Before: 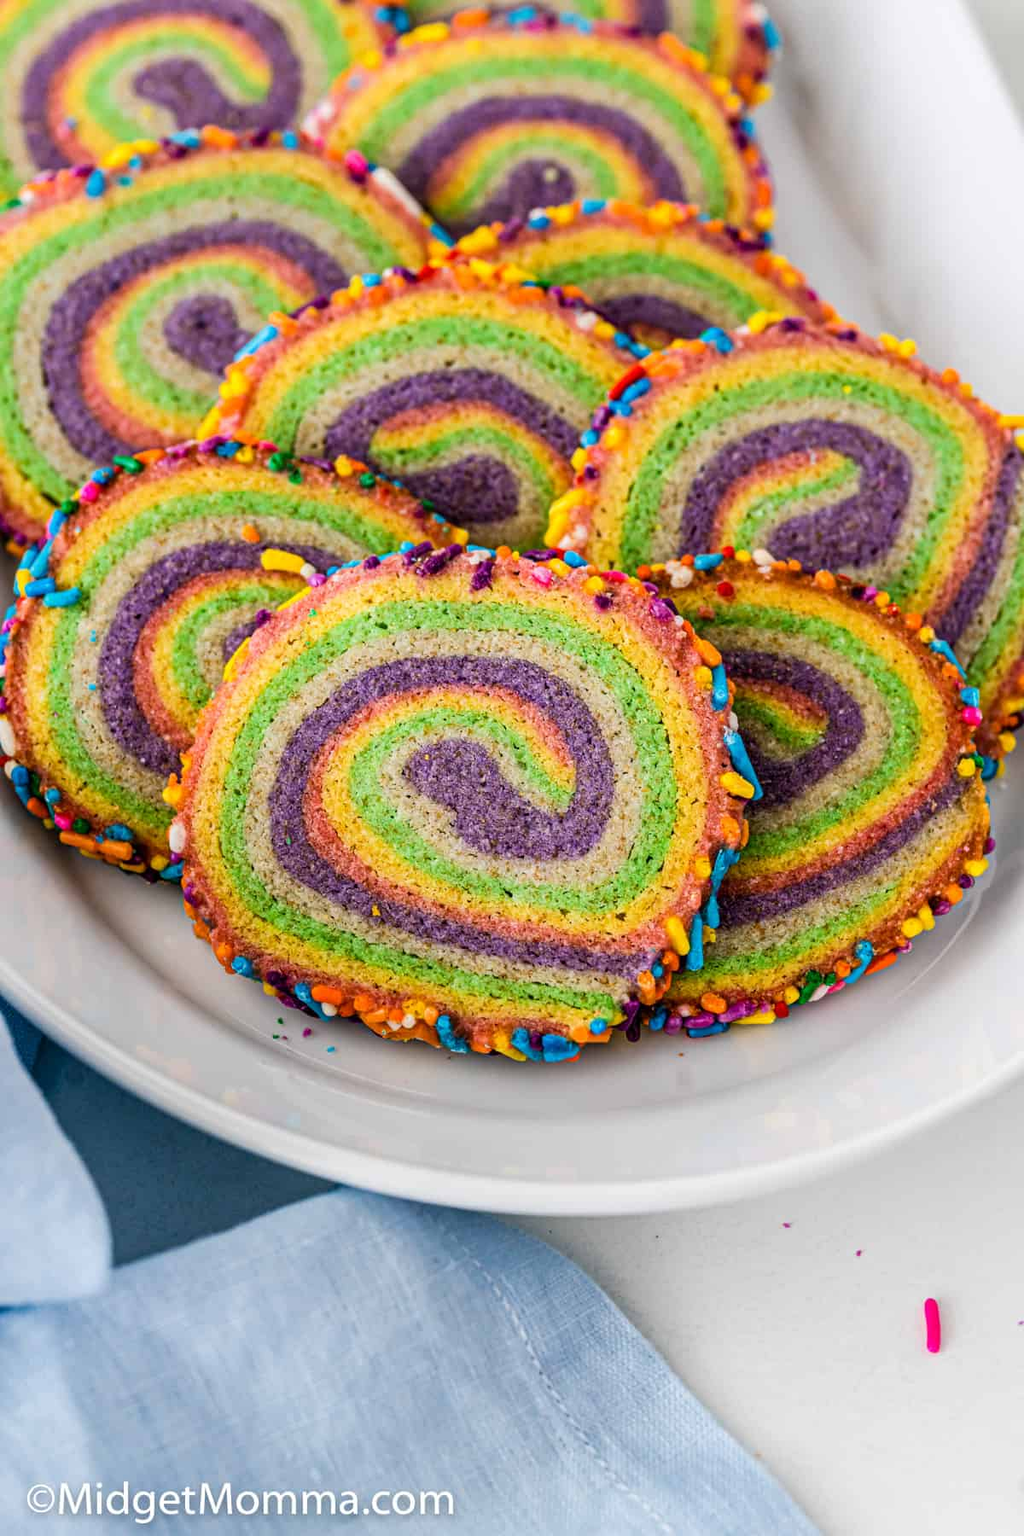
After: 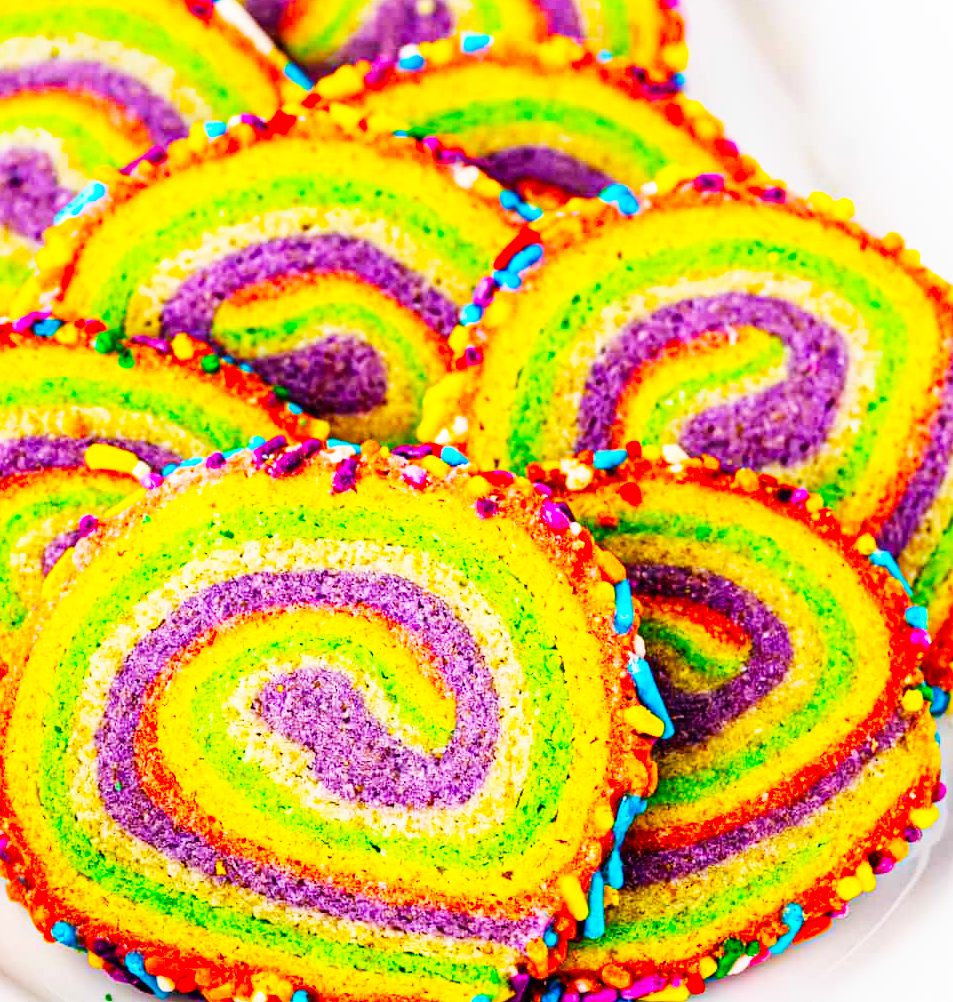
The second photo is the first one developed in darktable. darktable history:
color balance: input saturation 134.34%, contrast -10.04%, contrast fulcrum 19.67%, output saturation 133.51%
base curve: curves: ch0 [(0, 0) (0.007, 0.004) (0.027, 0.03) (0.046, 0.07) (0.207, 0.54) (0.442, 0.872) (0.673, 0.972) (1, 1)], preserve colors none
crop: left 18.38%, top 11.092%, right 2.134%, bottom 33.217%
